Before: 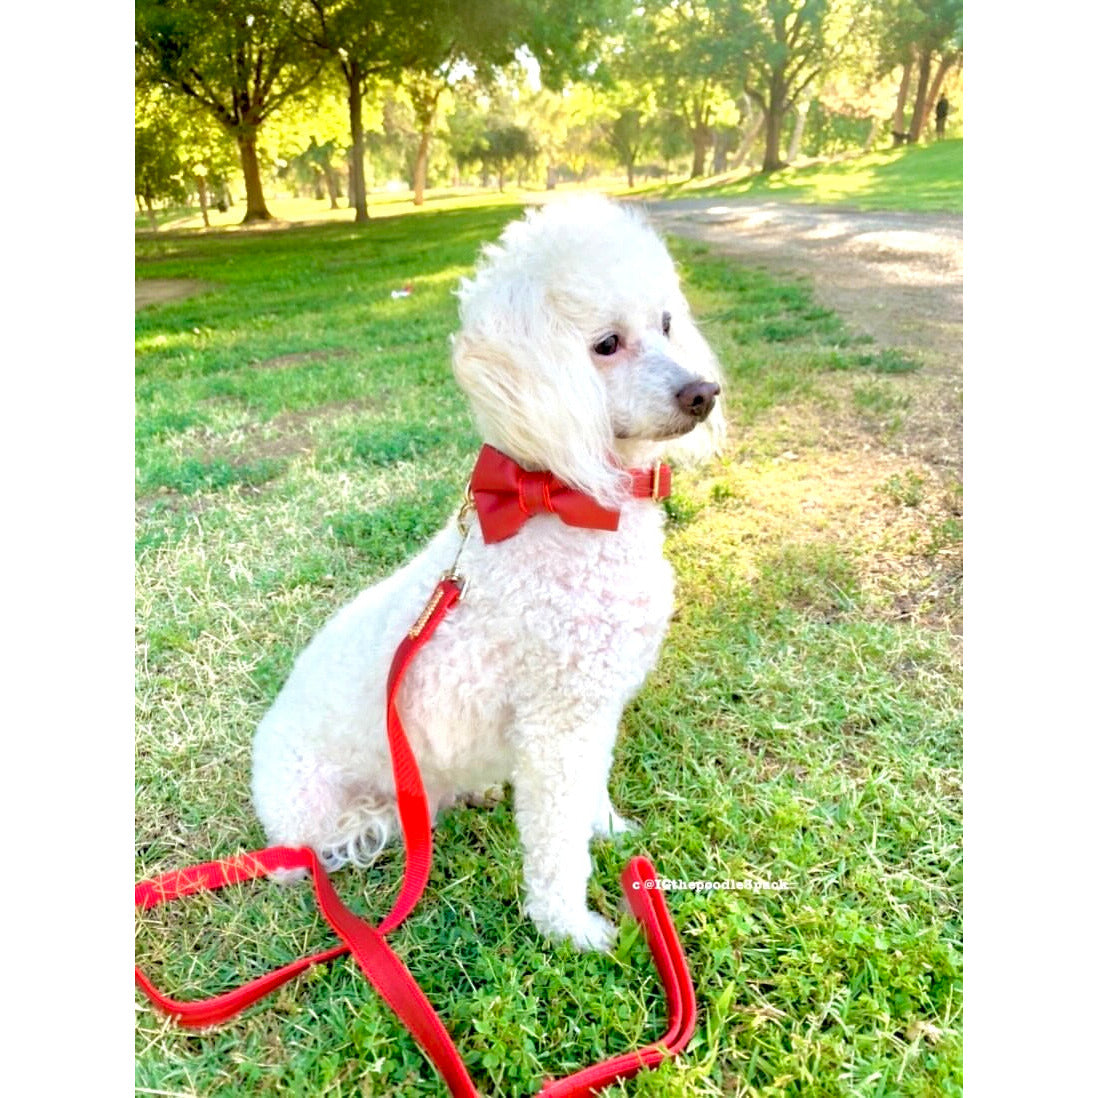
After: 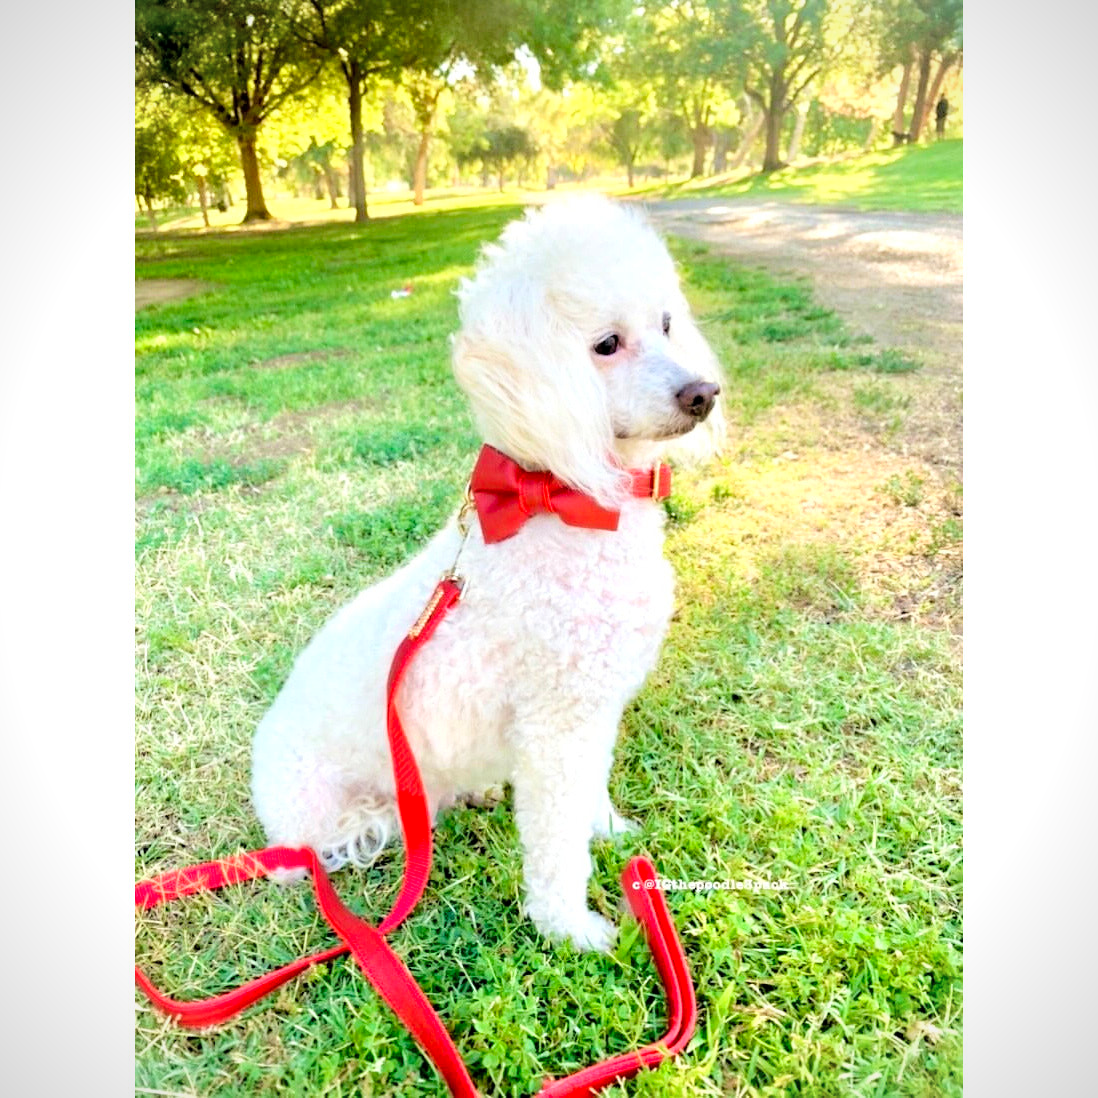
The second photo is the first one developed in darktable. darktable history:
vignetting: fall-off start 100%, fall-off radius 64.94%, automatic ratio true, unbound false
tone curve: curves: ch0 [(0, 0) (0.004, 0.001) (0.133, 0.112) (0.325, 0.362) (0.832, 0.893) (1, 1)], color space Lab, linked channels, preserve colors none
